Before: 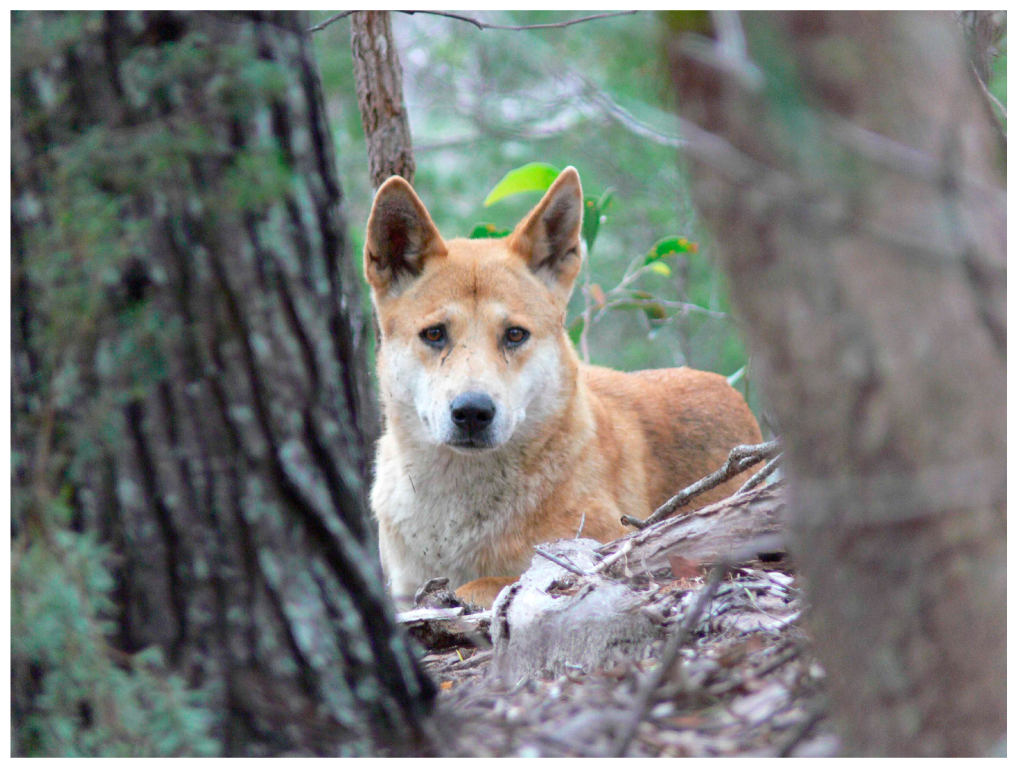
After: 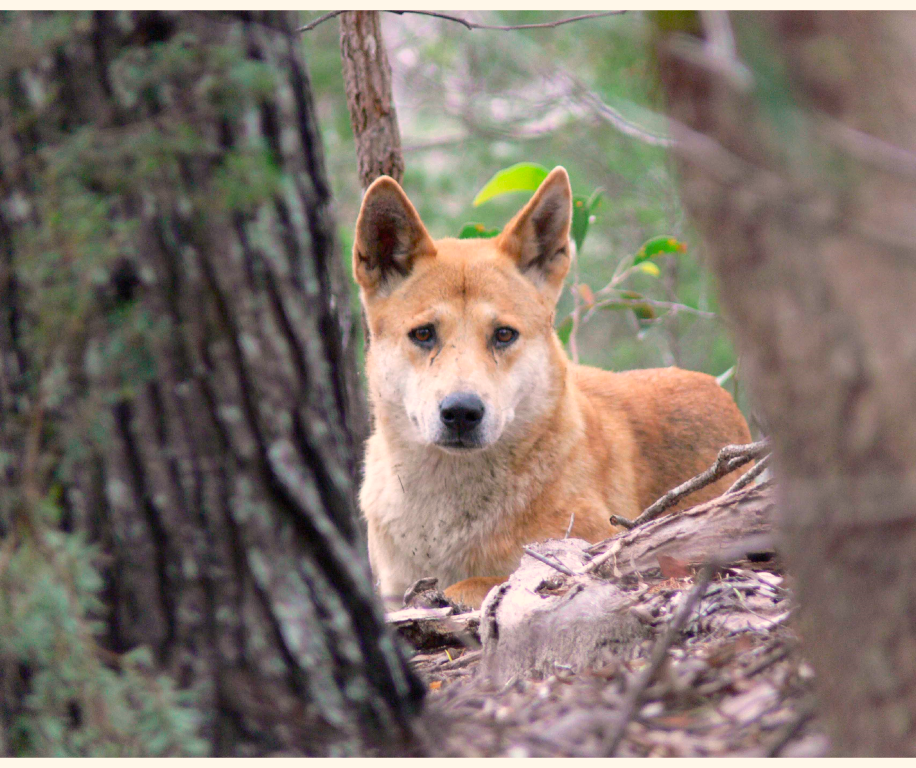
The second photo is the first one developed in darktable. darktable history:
crop and rotate: left 1.088%, right 8.807%
color correction: highlights a* 11.96, highlights b* 11.58
